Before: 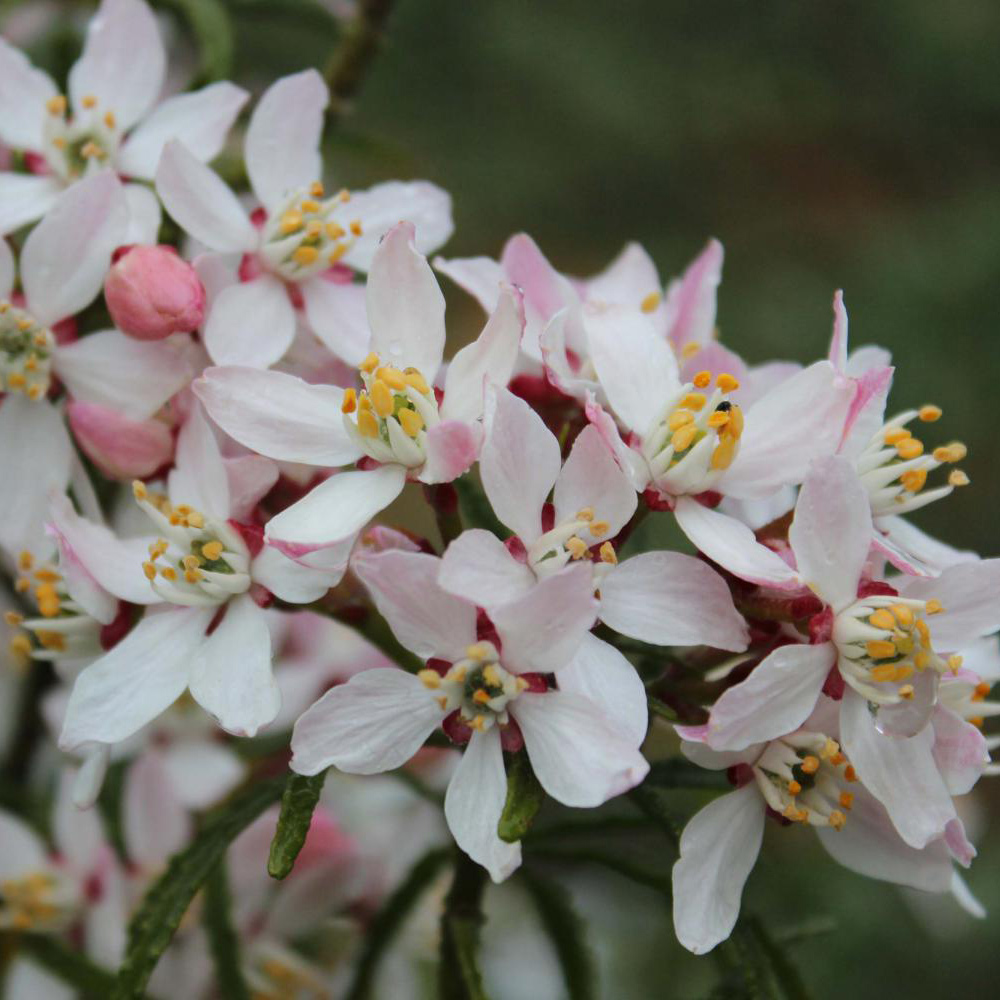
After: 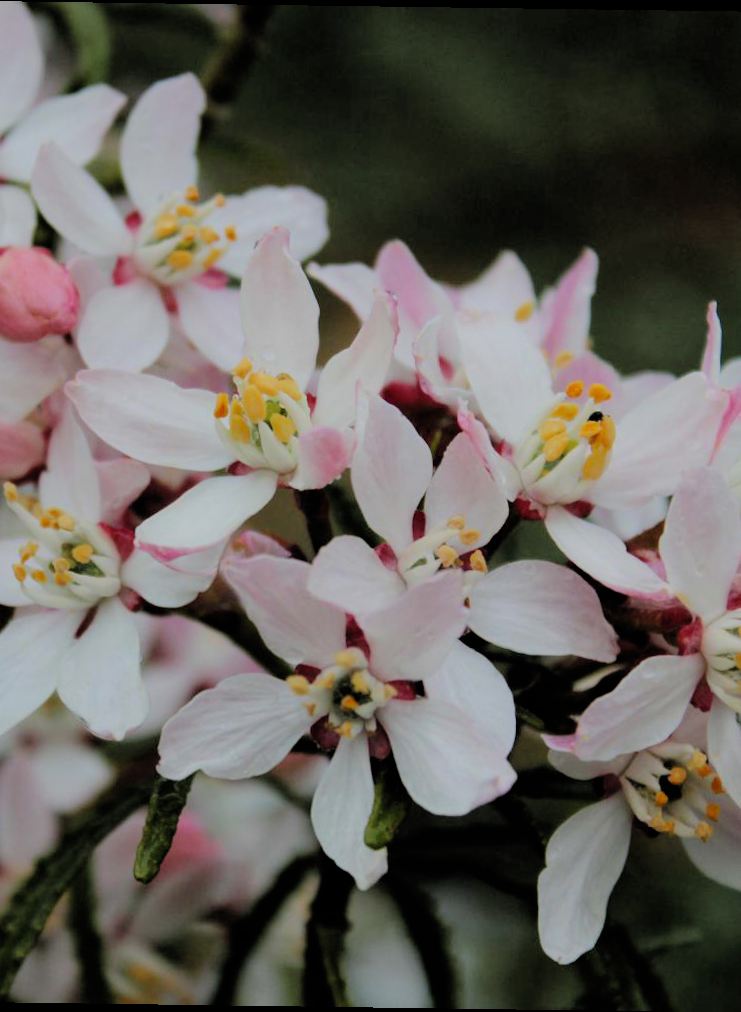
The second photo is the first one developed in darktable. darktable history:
filmic rgb: black relative exposure -4.58 EV, white relative exposure 4.8 EV, threshold 3 EV, hardness 2.36, latitude 36.07%, contrast 1.048, highlights saturation mix 1.32%, shadows ↔ highlights balance 1.25%, color science v4 (2020), enable highlight reconstruction true
rotate and perspective: rotation 0.8°, automatic cropping off
crop: left 13.443%, right 13.31%
